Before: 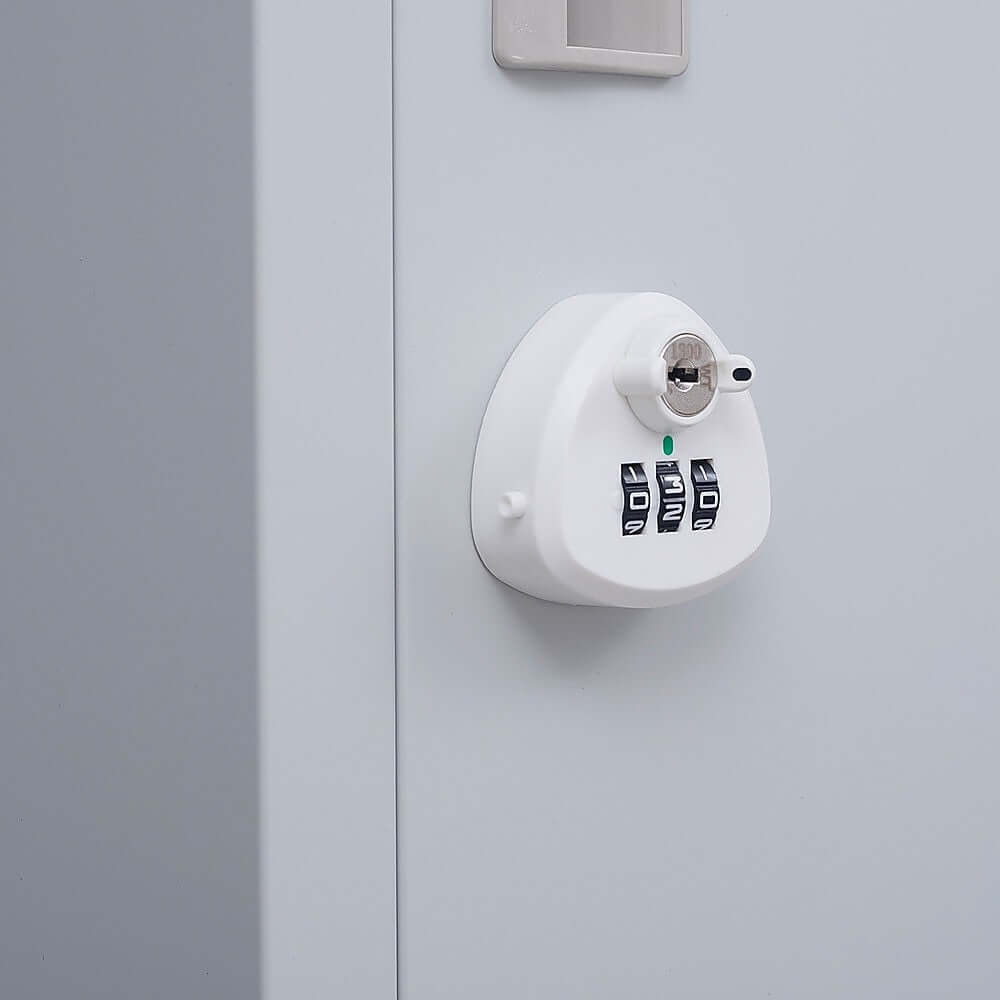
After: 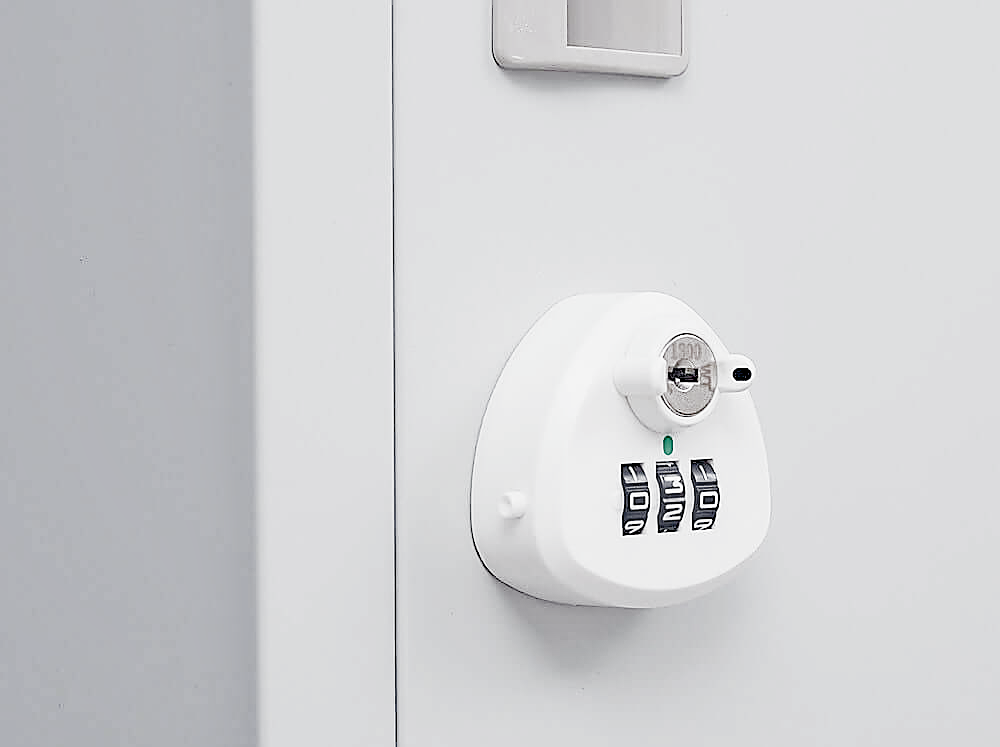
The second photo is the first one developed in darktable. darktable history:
tone equalizer: -8 EV 1.97 EV, -7 EV 1.97 EV, -6 EV 1.97 EV, -5 EV 2 EV, -4 EV 1.97 EV, -3 EV 1.49 EV, -2 EV 0.979 EV, -1 EV 0.475 EV
filmic rgb: black relative exposure -5.09 EV, white relative exposure 3.97 EV, threshold 3.05 EV, hardness 2.9, contrast 1.298, highlights saturation mix -30.48%, preserve chrominance no, color science v5 (2021), enable highlight reconstruction true
exposure: black level correction -0.005, exposure 1.001 EV, compensate highlight preservation false
sharpen: on, module defaults
tone curve: curves: ch0 [(0, 0) (0.045, 0.074) (0.883, 0.858) (1, 1)]; ch1 [(0, 0) (0.149, 0.074) (0.379, 0.327) (0.427, 0.401) (0.489, 0.479) (0.505, 0.515) (0.537, 0.573) (0.563, 0.599) (1, 1)]; ch2 [(0, 0) (0.307, 0.298) (0.388, 0.375) (0.443, 0.456) (0.485, 0.492) (1, 1)], color space Lab, linked channels, preserve colors none
haze removal: strength 0.397, distance 0.215, adaptive false
crop: bottom 24.877%
